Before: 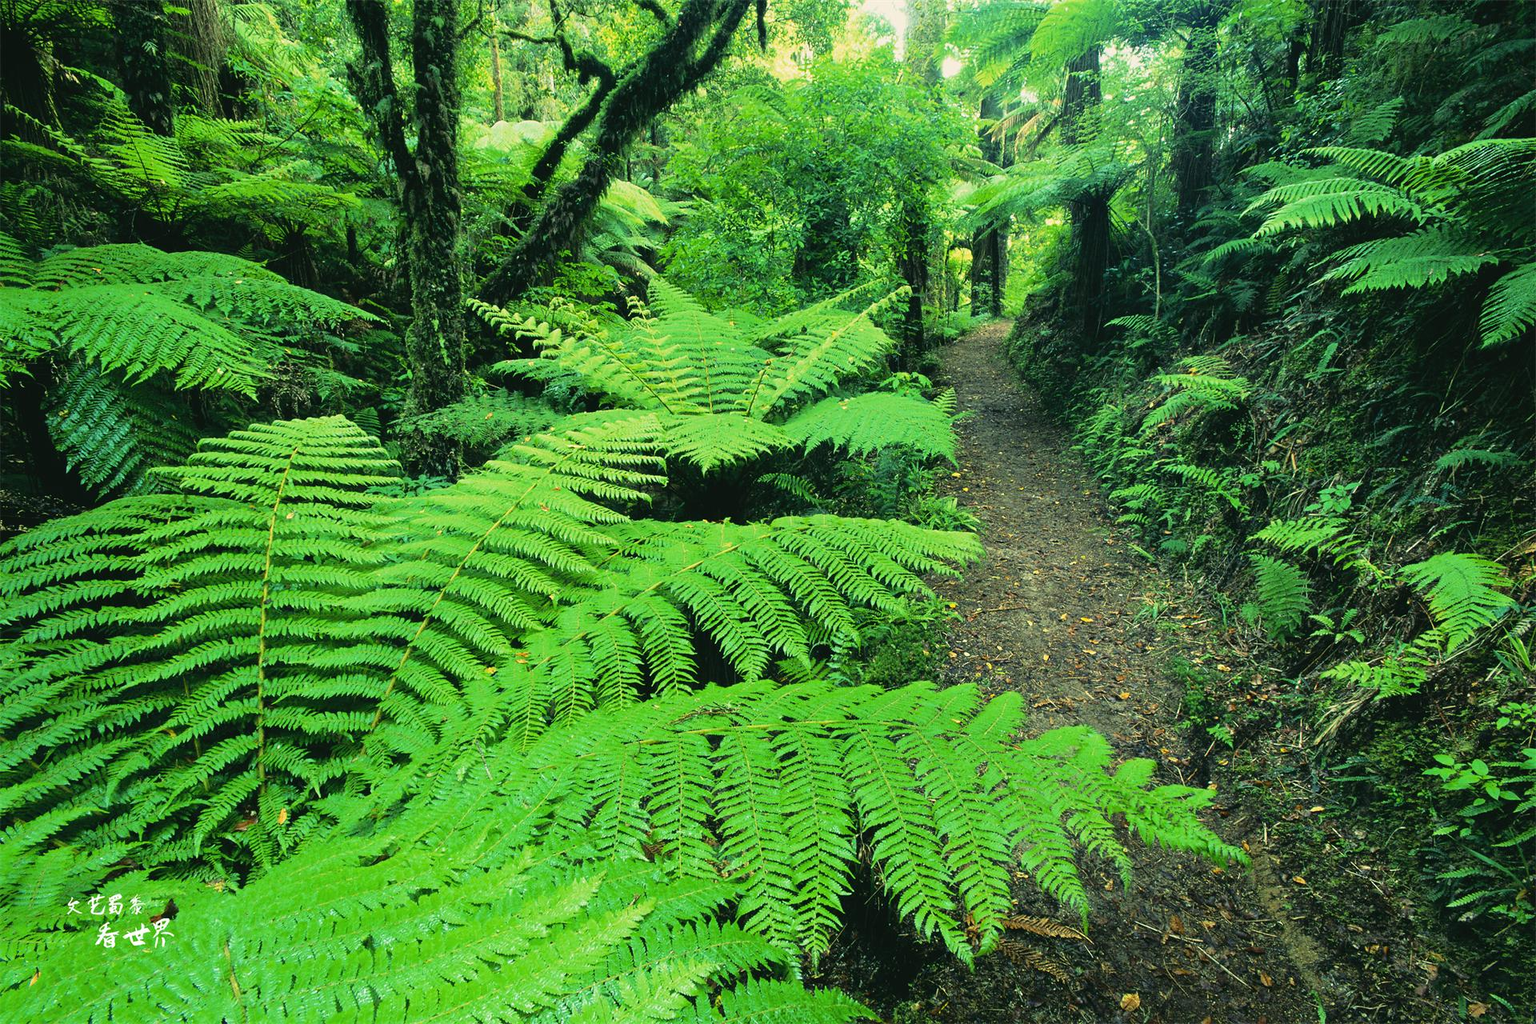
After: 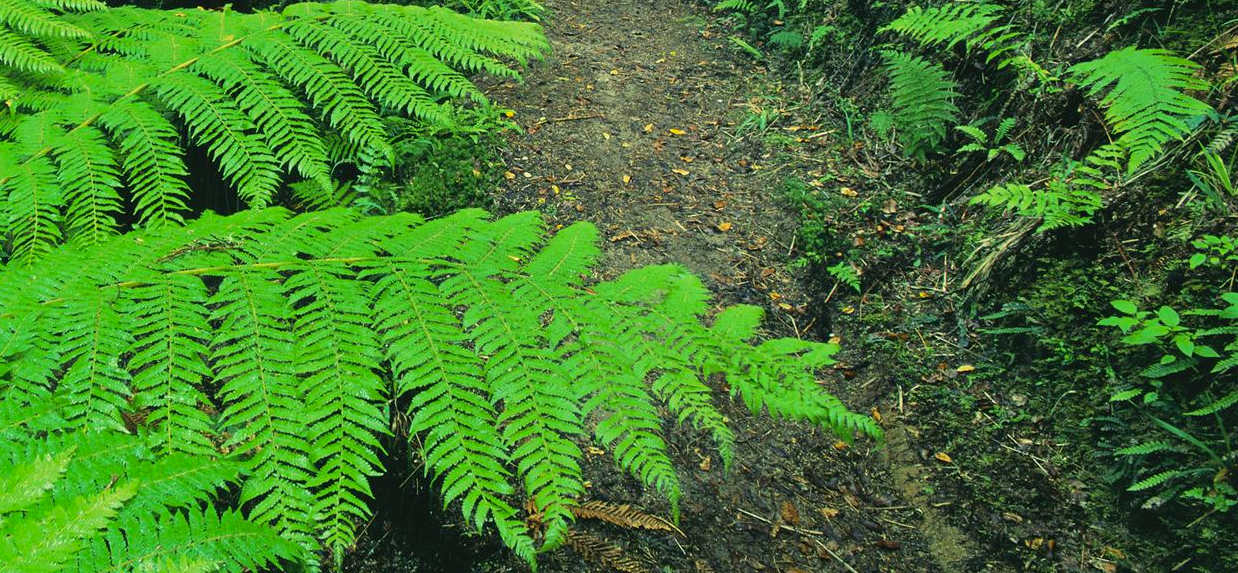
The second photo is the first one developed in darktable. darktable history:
shadows and highlights: shadows 30
bloom: size 15%, threshold 97%, strength 7%
crop and rotate: left 35.509%, top 50.238%, bottom 4.934%
